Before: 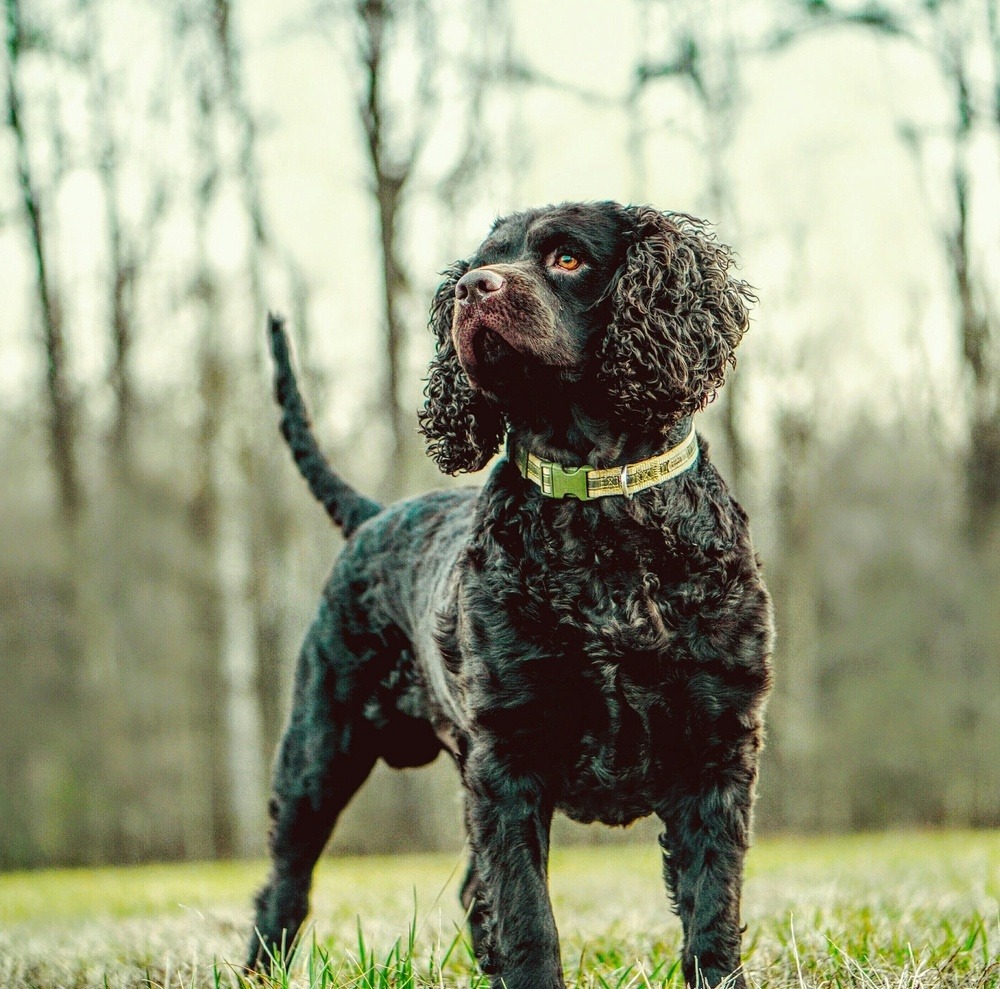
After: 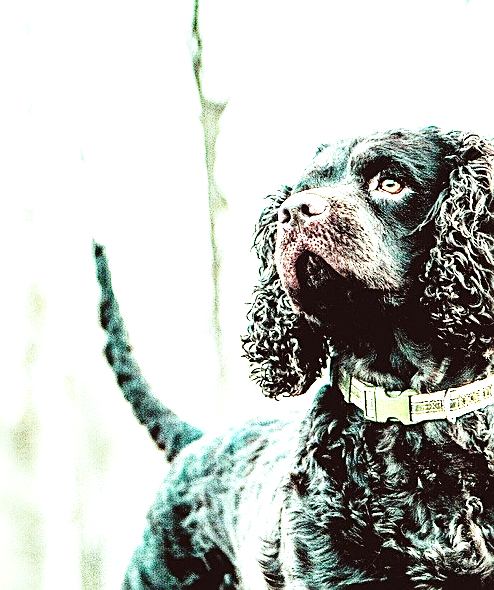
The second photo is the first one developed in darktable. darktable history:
exposure: black level correction 0, exposure 1.2 EV, compensate exposure bias true, compensate highlight preservation false
crop: left 17.774%, top 7.725%, right 32.818%, bottom 32.588%
tone equalizer: -8 EV -0.392 EV, -7 EV -0.361 EV, -6 EV -0.339 EV, -5 EV -0.233 EV, -3 EV 0.251 EV, -2 EV 0.323 EV, -1 EV 0.374 EV, +0 EV 0.395 EV
velvia: on, module defaults
contrast brightness saturation: contrast 0.096, saturation -0.377
color balance rgb: highlights gain › chroma 4.036%, highlights gain › hue 202.52°, perceptual saturation grading › global saturation 0.21%, global vibrance 6.359%, contrast 13.246%, saturation formula JzAzBz (2021)
sharpen: amount 0.548
base curve: curves: ch0 [(0, 0) (0.028, 0.03) (0.121, 0.232) (0.46, 0.748) (0.859, 0.968) (1, 1)], preserve colors none
